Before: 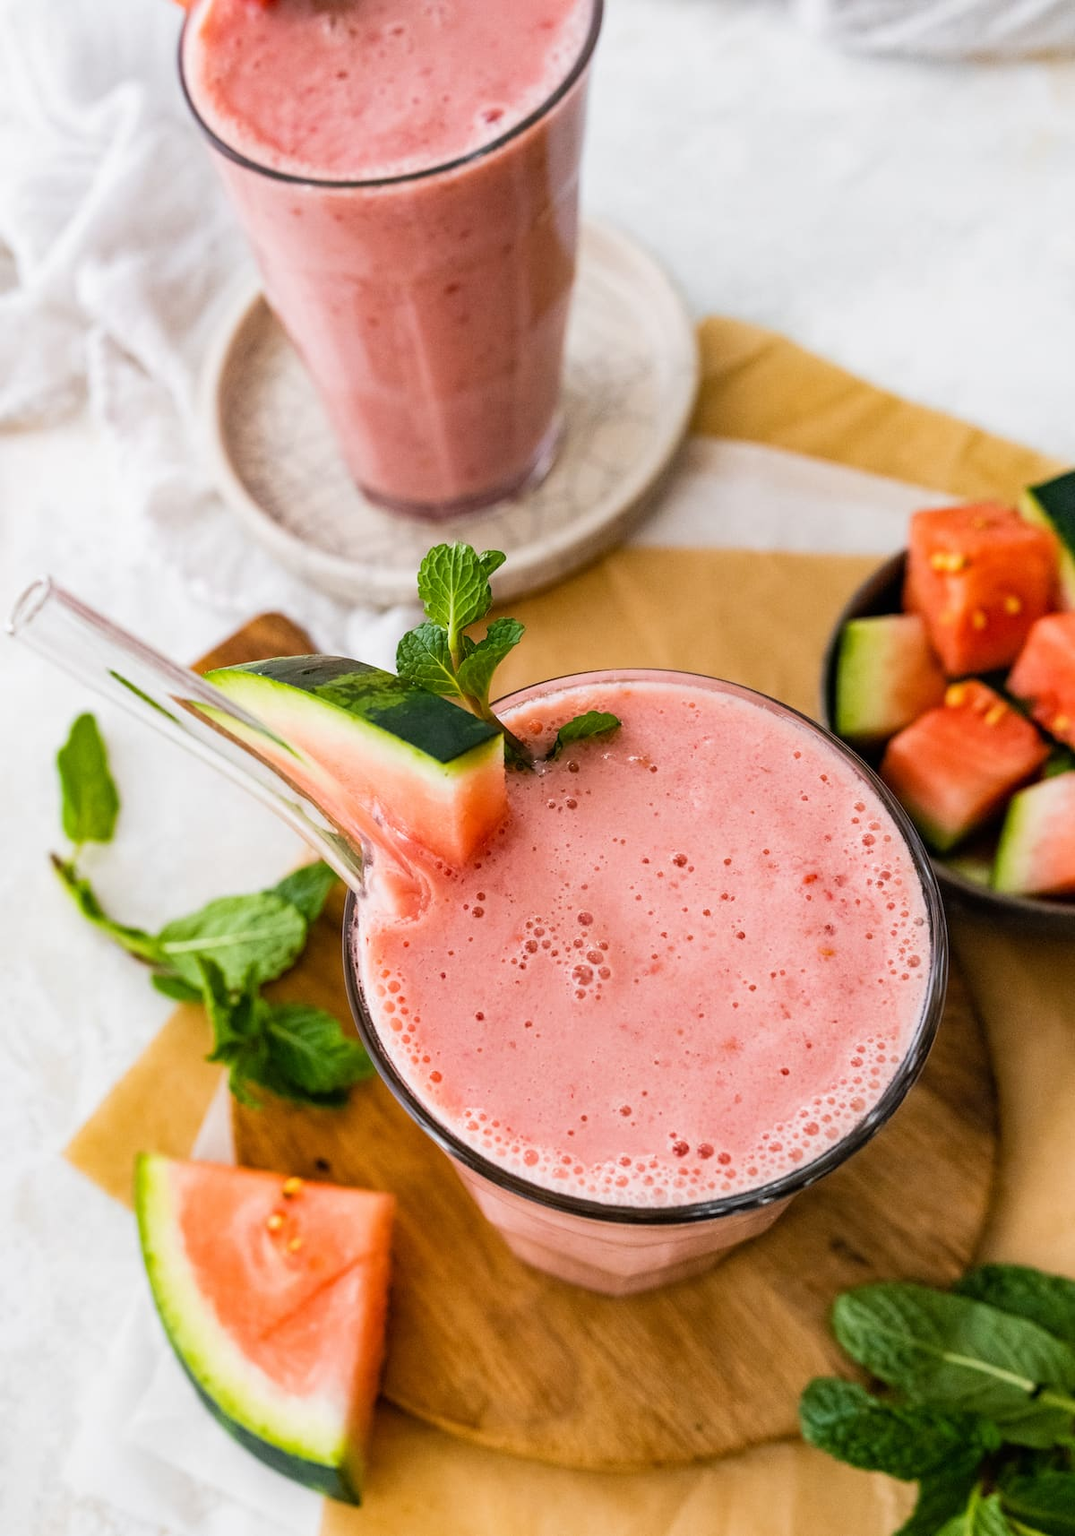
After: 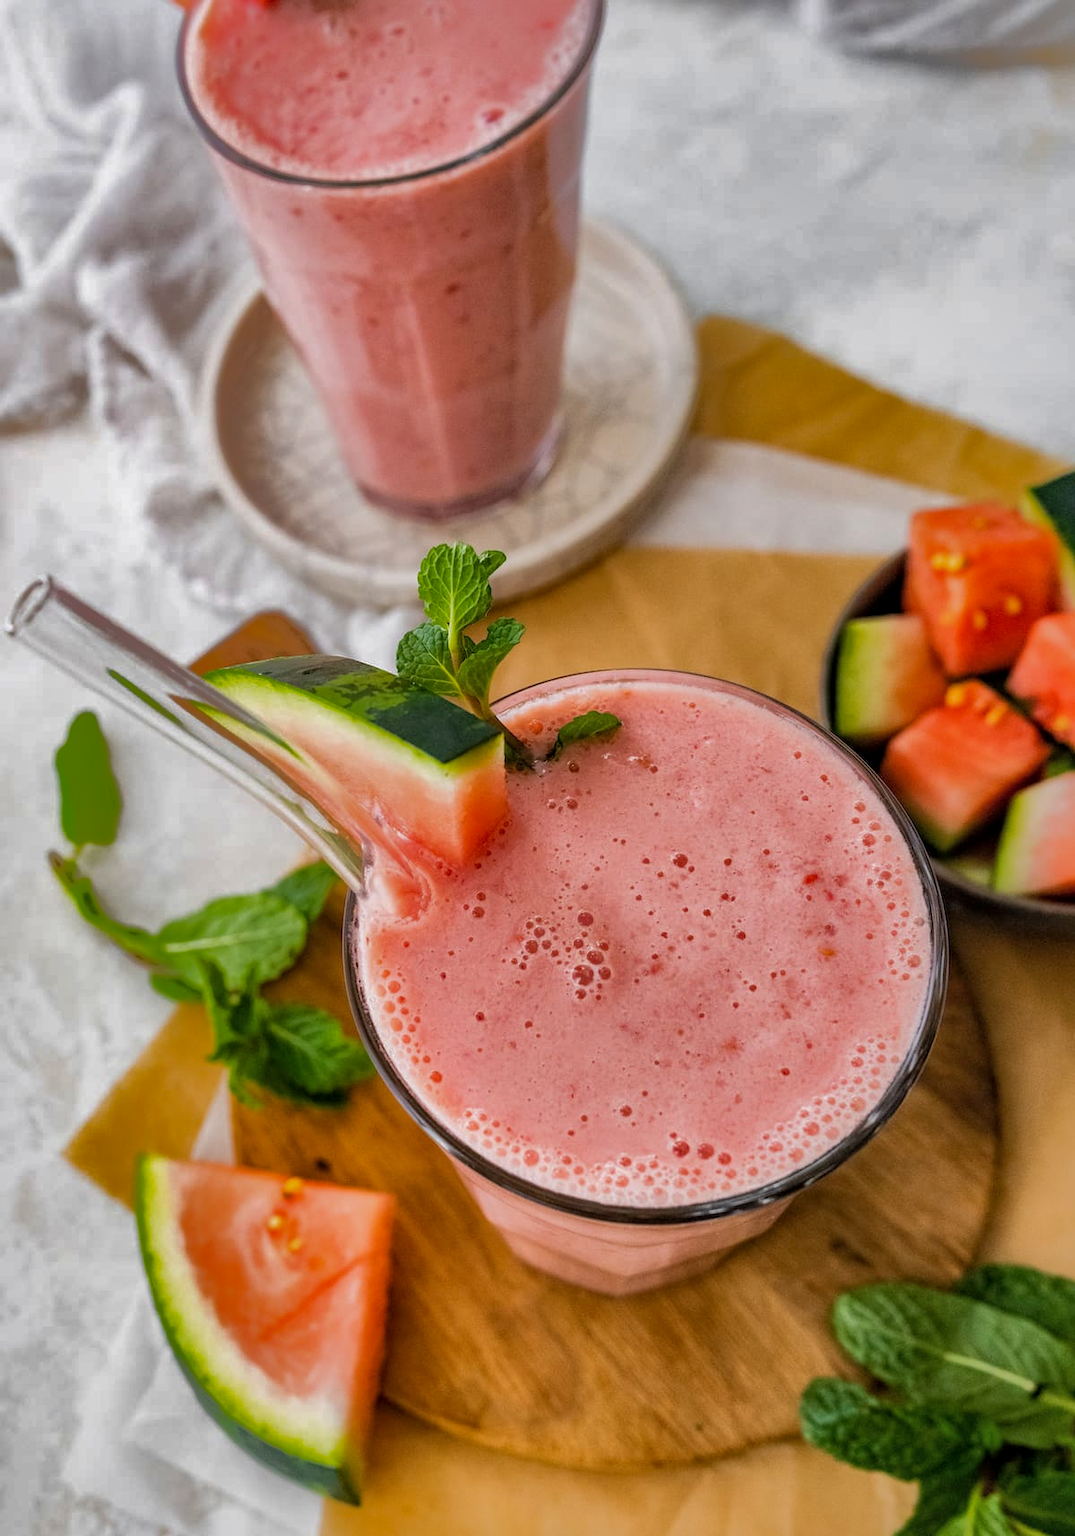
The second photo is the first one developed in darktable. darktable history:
shadows and highlights: shadows 38.43, highlights -74.54
local contrast: highlights 100%, shadows 100%, detail 120%, midtone range 0.2
